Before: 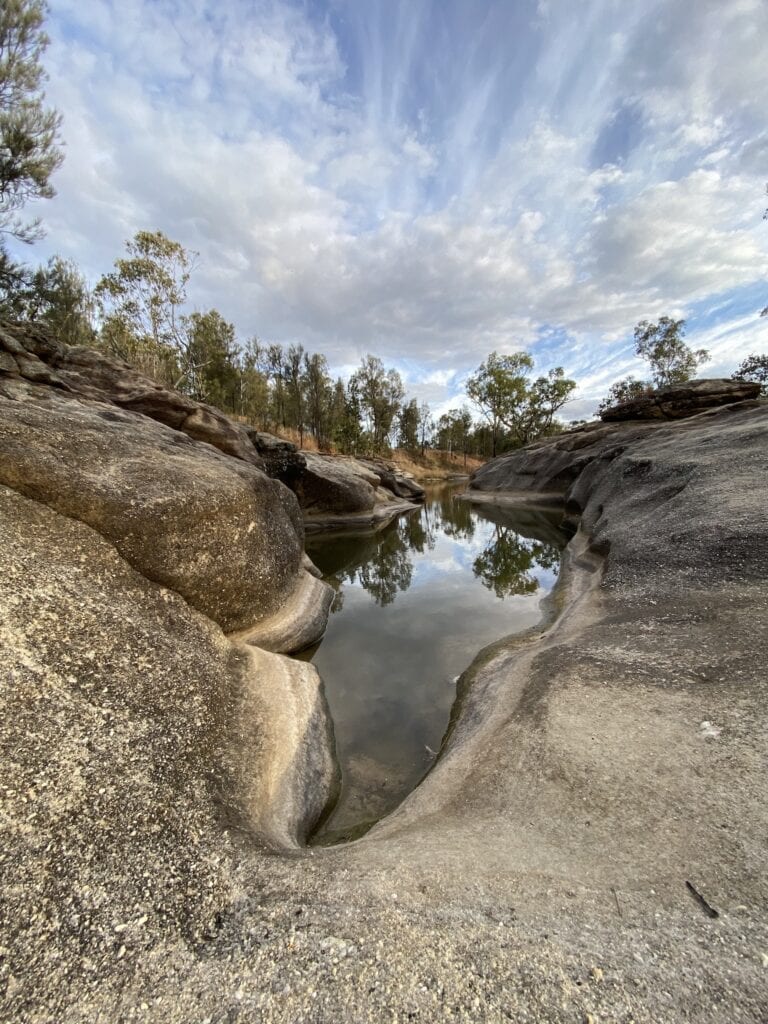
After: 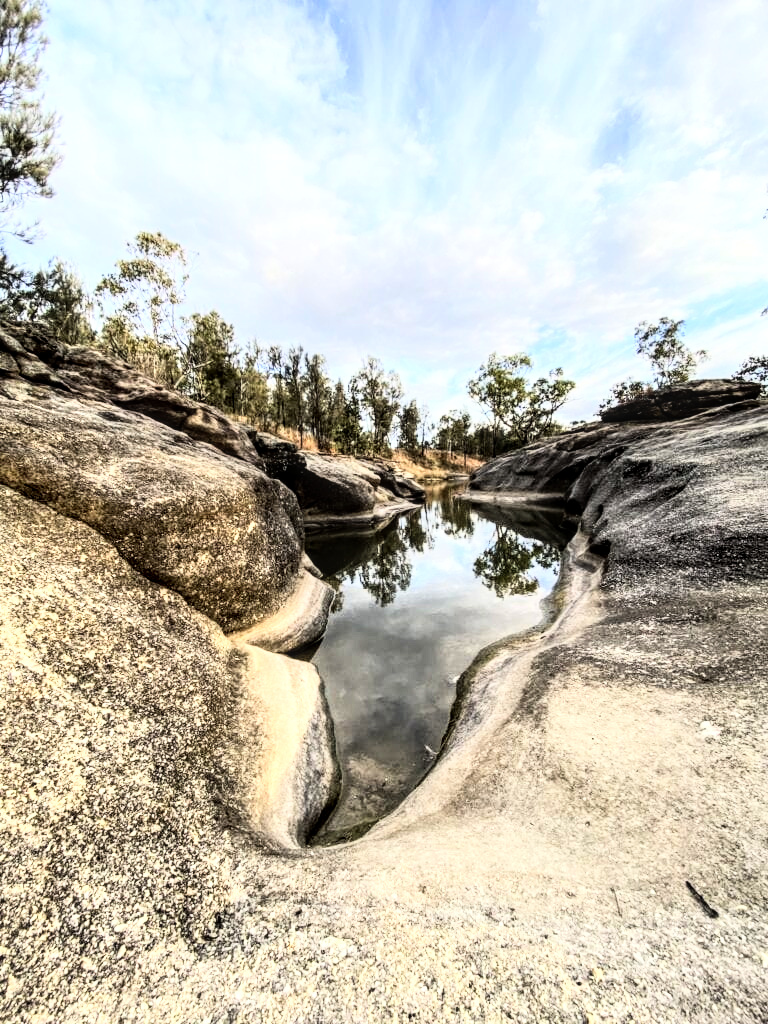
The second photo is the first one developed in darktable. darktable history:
rgb curve: curves: ch0 [(0, 0) (0.21, 0.15) (0.24, 0.21) (0.5, 0.75) (0.75, 0.96) (0.89, 0.99) (1, 1)]; ch1 [(0, 0.02) (0.21, 0.13) (0.25, 0.2) (0.5, 0.67) (0.75, 0.9) (0.89, 0.97) (1, 1)]; ch2 [(0, 0.02) (0.21, 0.13) (0.25, 0.2) (0.5, 0.67) (0.75, 0.9) (0.89, 0.97) (1, 1)], compensate middle gray true
local contrast: highlights 61%, detail 143%, midtone range 0.428
